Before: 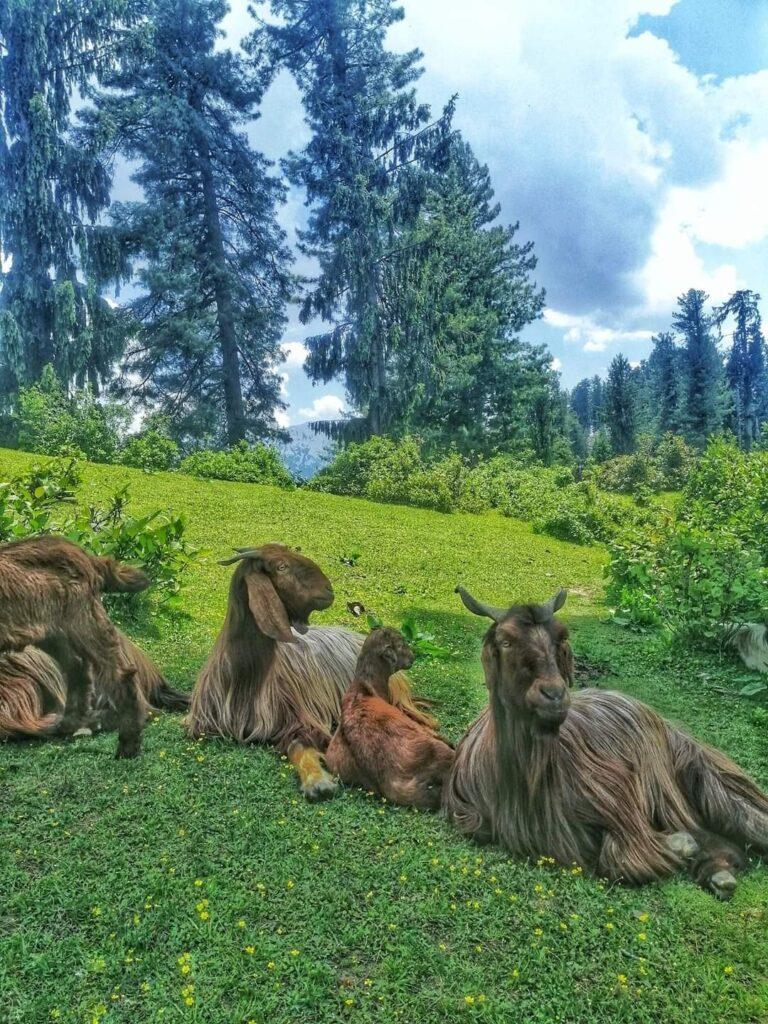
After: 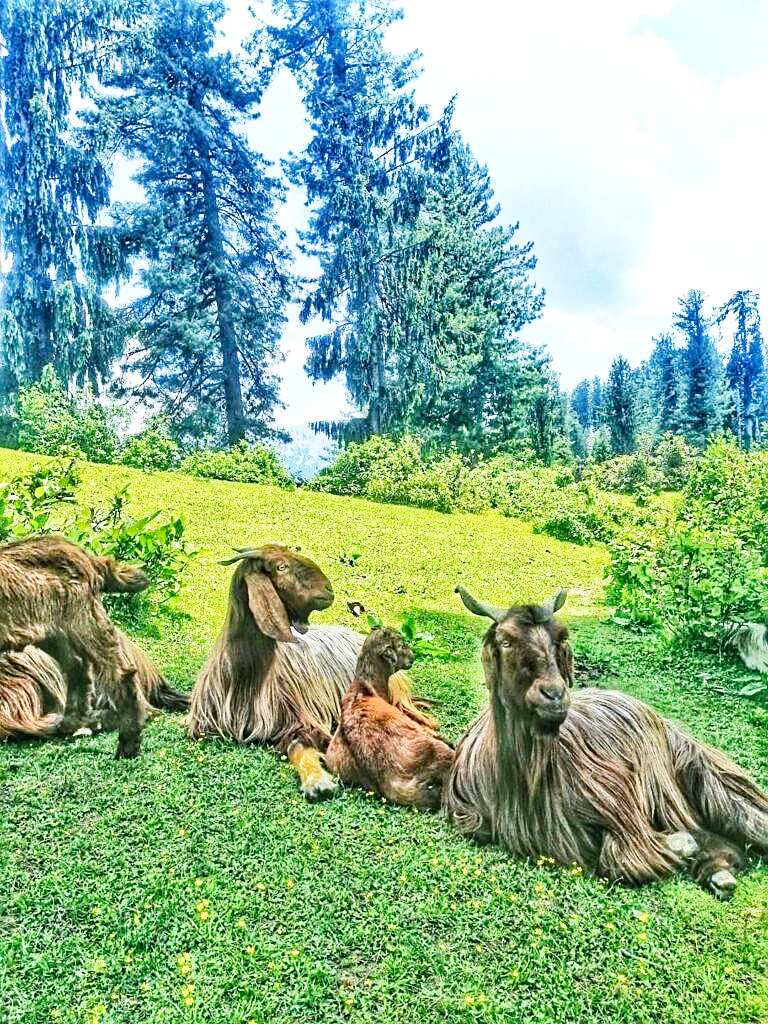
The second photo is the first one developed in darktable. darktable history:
sharpen: on, module defaults
shadows and highlights: shadows 0, highlights 40
base curve: curves: ch0 [(0, 0.003) (0.001, 0.002) (0.006, 0.004) (0.02, 0.022) (0.048, 0.086) (0.094, 0.234) (0.162, 0.431) (0.258, 0.629) (0.385, 0.8) (0.548, 0.918) (0.751, 0.988) (1, 1)], preserve colors none
